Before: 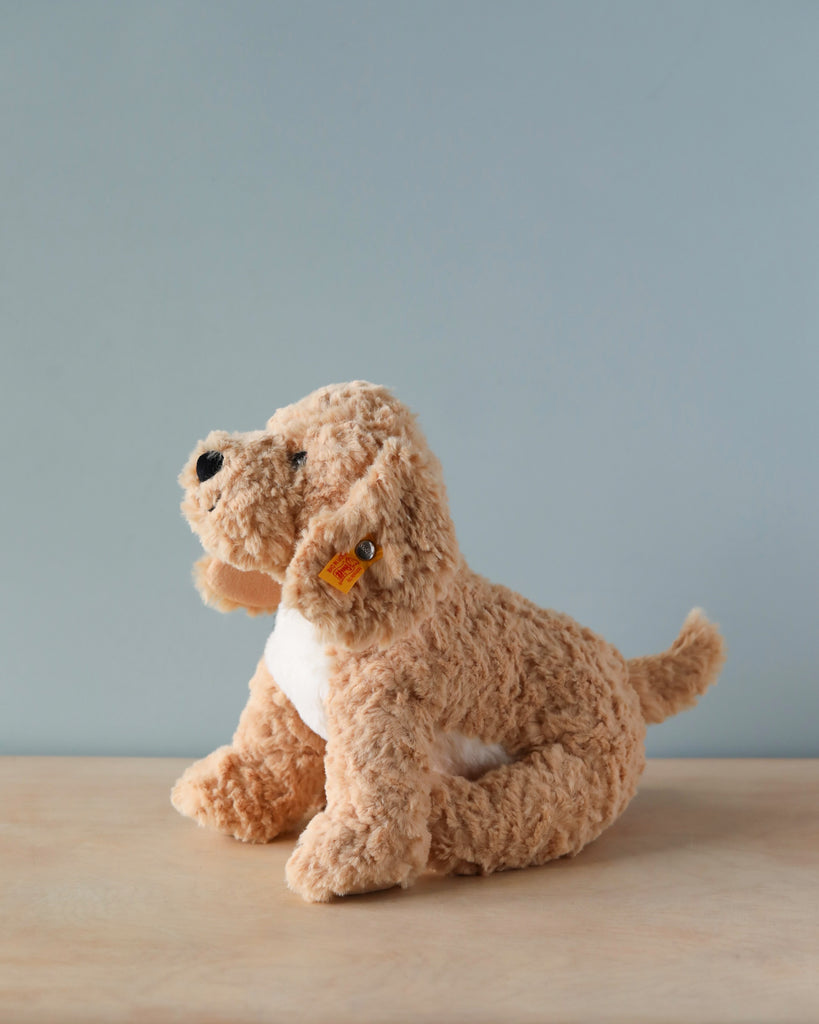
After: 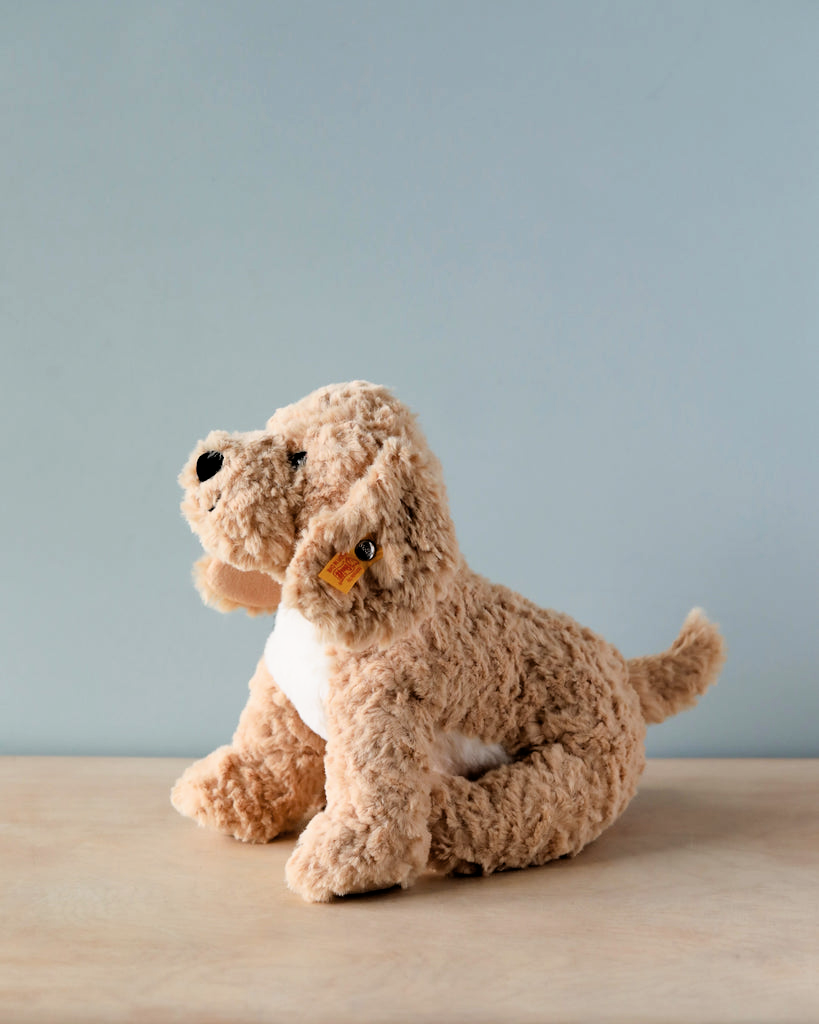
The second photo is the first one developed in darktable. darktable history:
filmic rgb: black relative exposure -3.72 EV, white relative exposure 2.77 EV, dynamic range scaling -5.32%, hardness 3.03
exposure: black level correction 0.009, exposure 0.119 EV, compensate highlight preservation false
color zones: curves: ch1 [(0, 0.469) (0.001, 0.469) (0.12, 0.446) (0.248, 0.469) (0.5, 0.5) (0.748, 0.5) (0.999, 0.469) (1, 0.469)]
